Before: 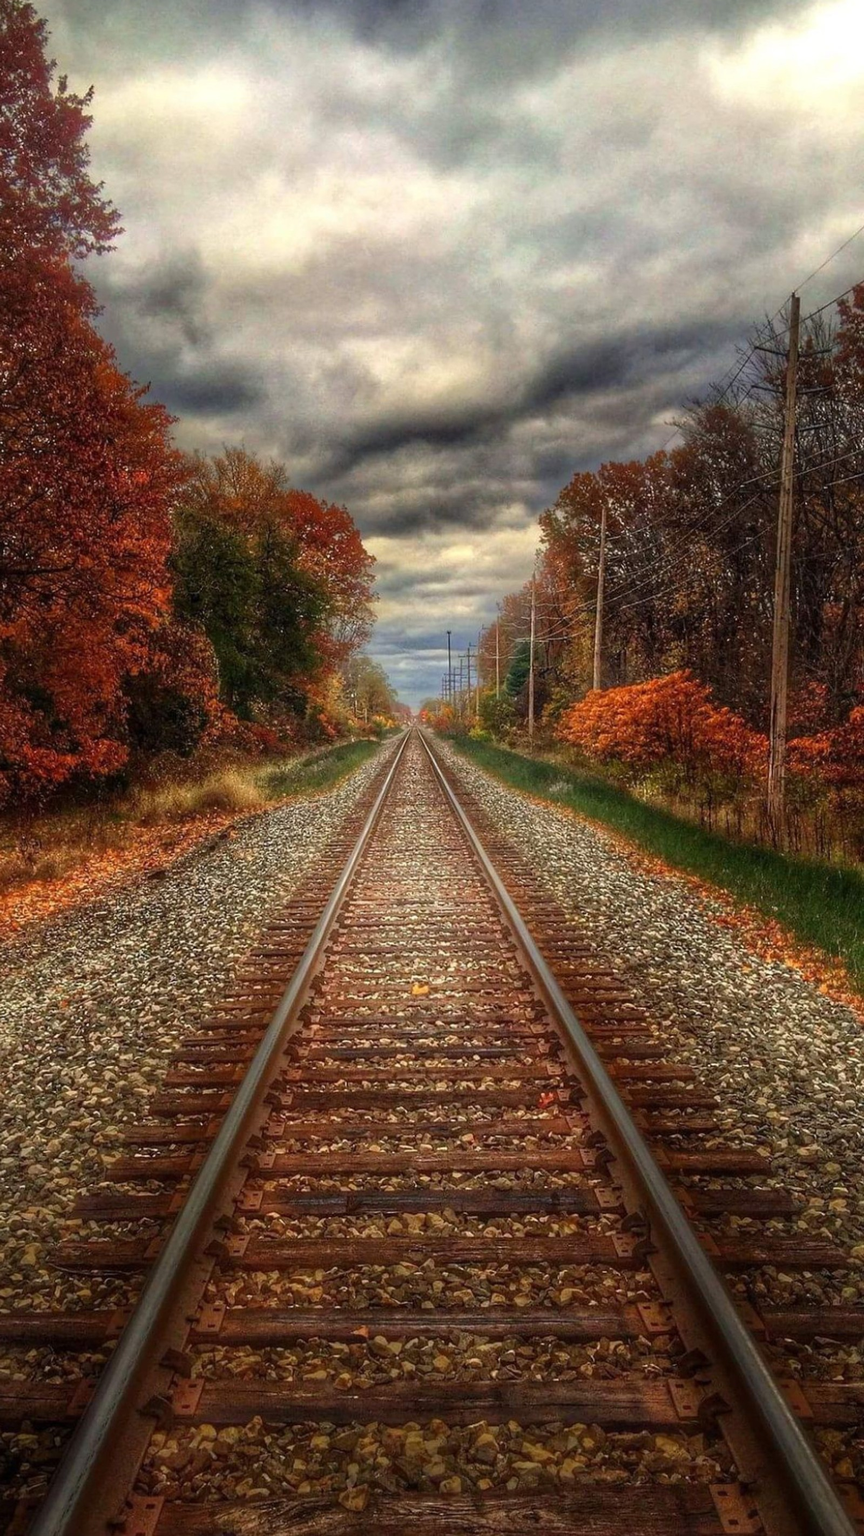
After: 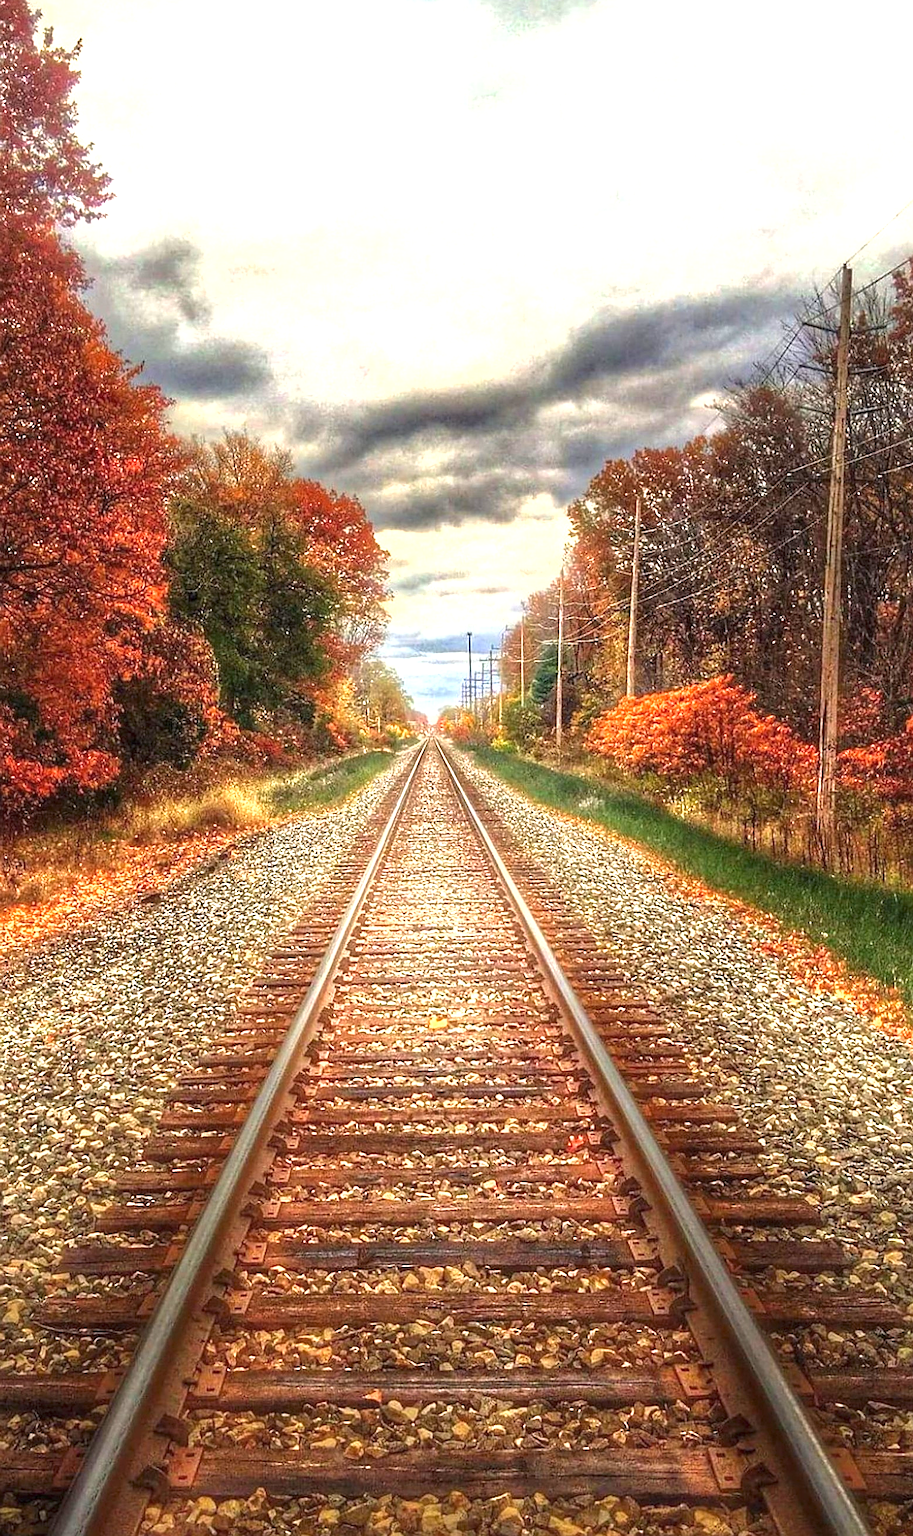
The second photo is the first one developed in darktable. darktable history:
crop: left 2.182%, top 3.309%, right 0.779%, bottom 4.891%
exposure: black level correction 0, exposure 1.617 EV, compensate highlight preservation false
sharpen: on, module defaults
shadows and highlights: shadows 9.68, white point adjustment 0.957, highlights -38.44
